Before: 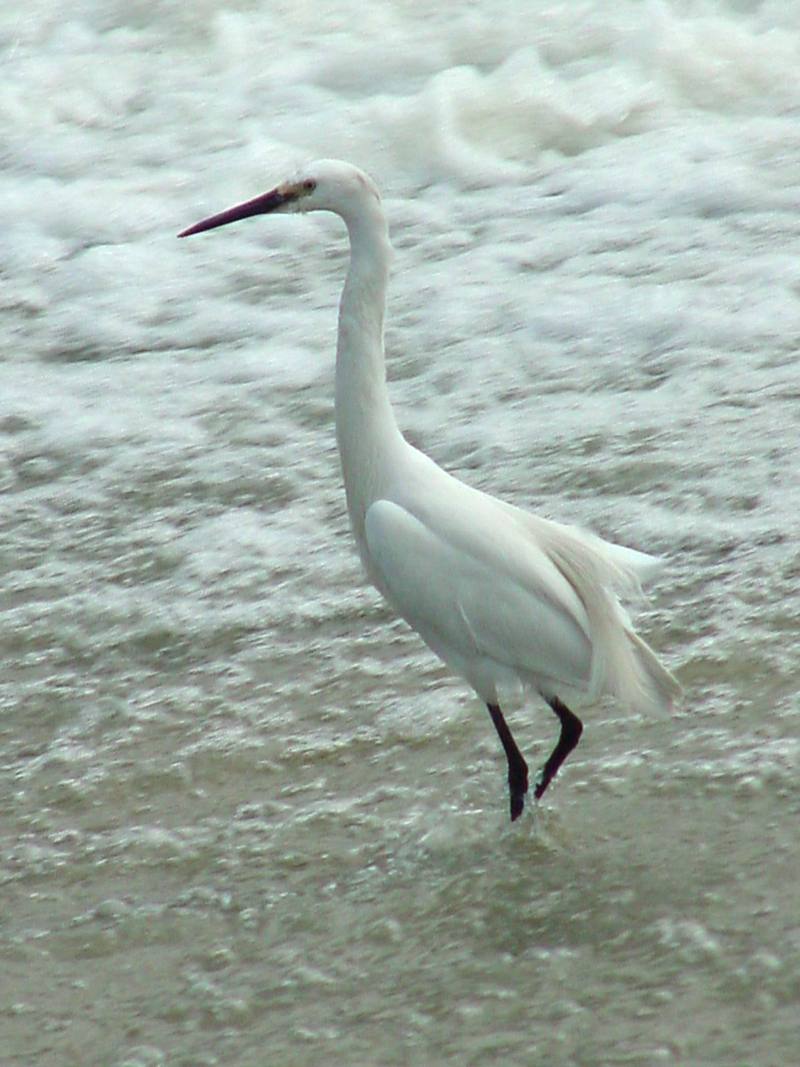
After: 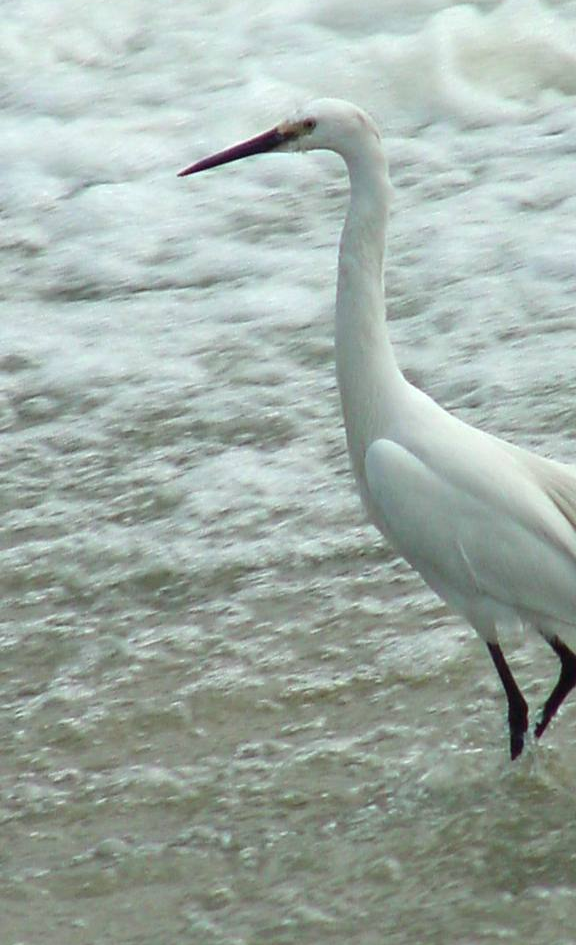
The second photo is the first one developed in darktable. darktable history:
crop: top 5.737%, right 27.881%, bottom 5.608%
